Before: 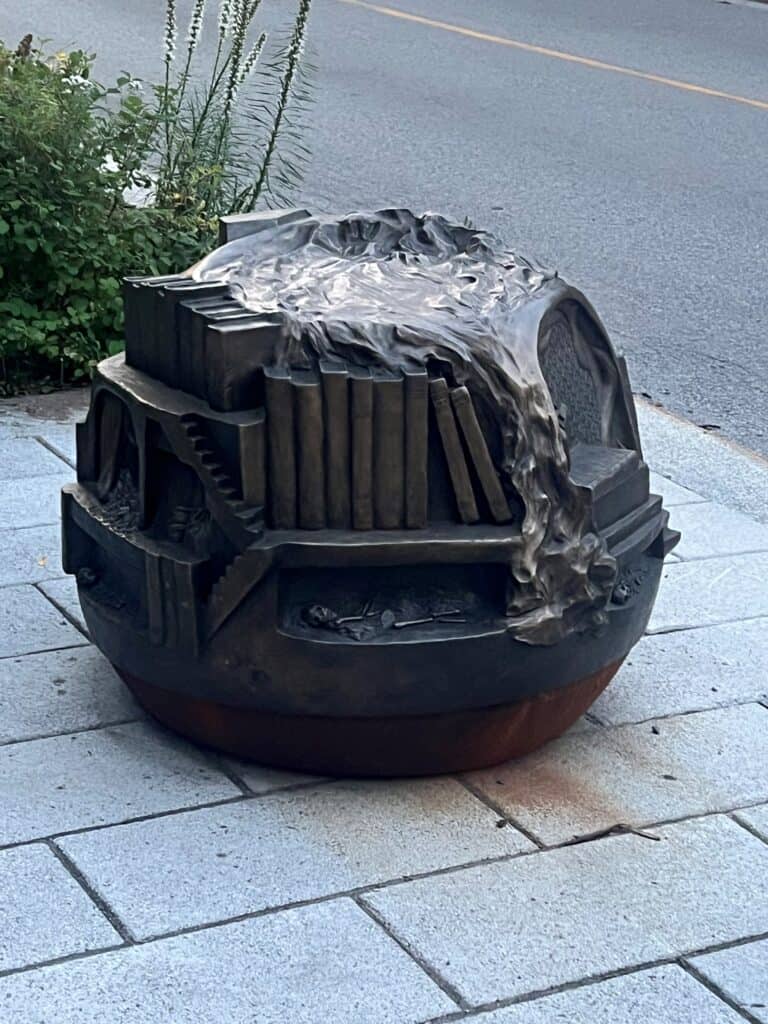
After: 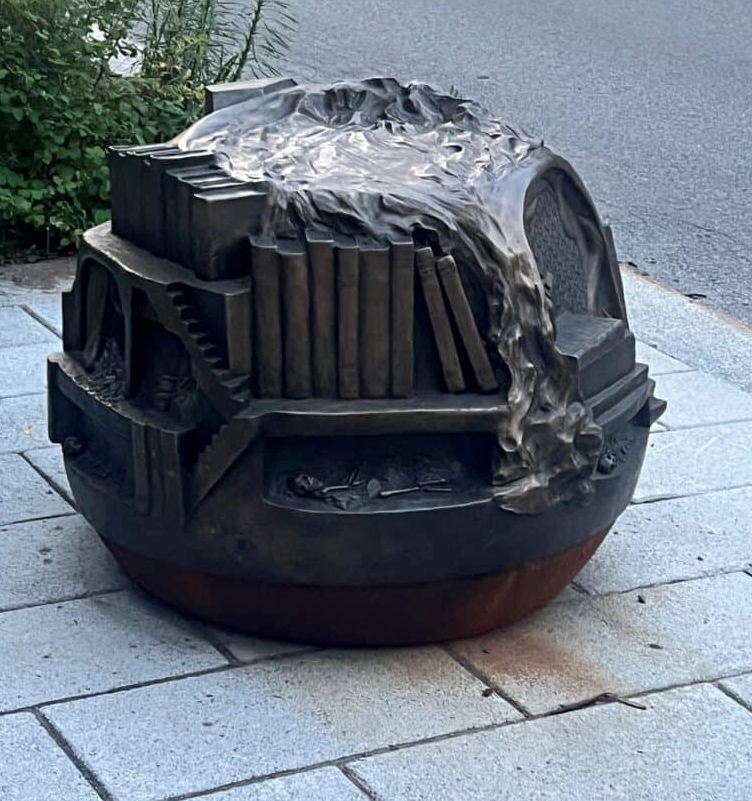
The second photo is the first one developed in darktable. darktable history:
crop and rotate: left 1.858%, top 12.855%, right 0.165%, bottom 8.871%
